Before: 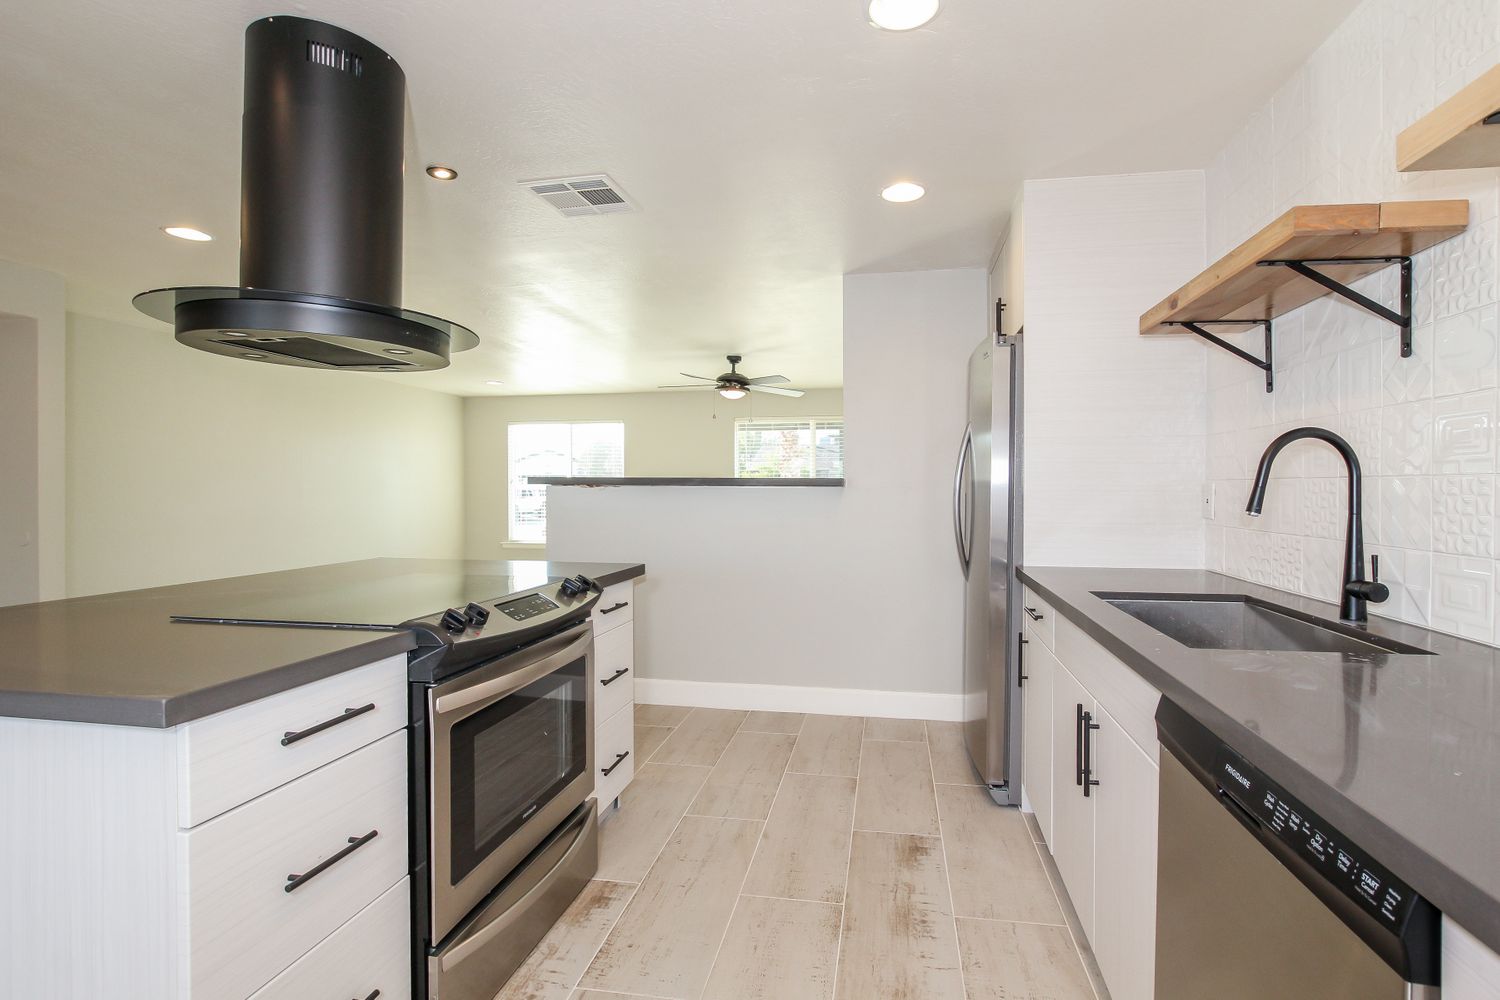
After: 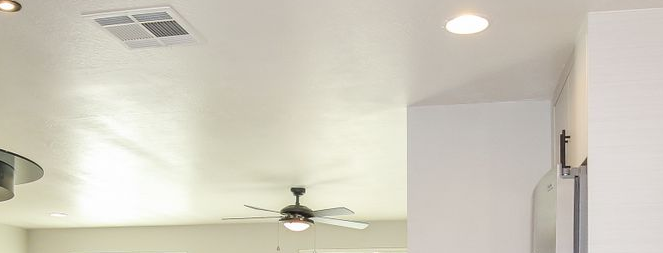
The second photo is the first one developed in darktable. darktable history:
crop: left 29.084%, top 16.848%, right 26.702%, bottom 57.833%
